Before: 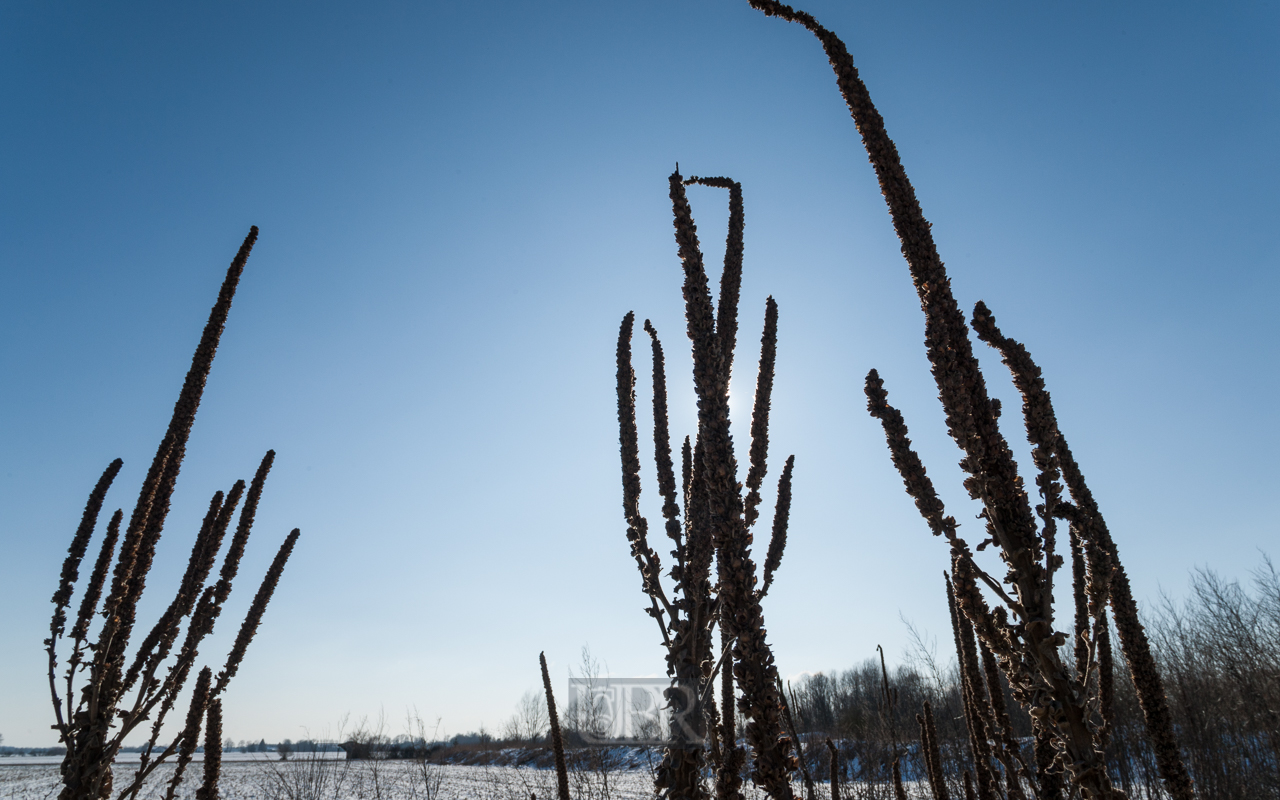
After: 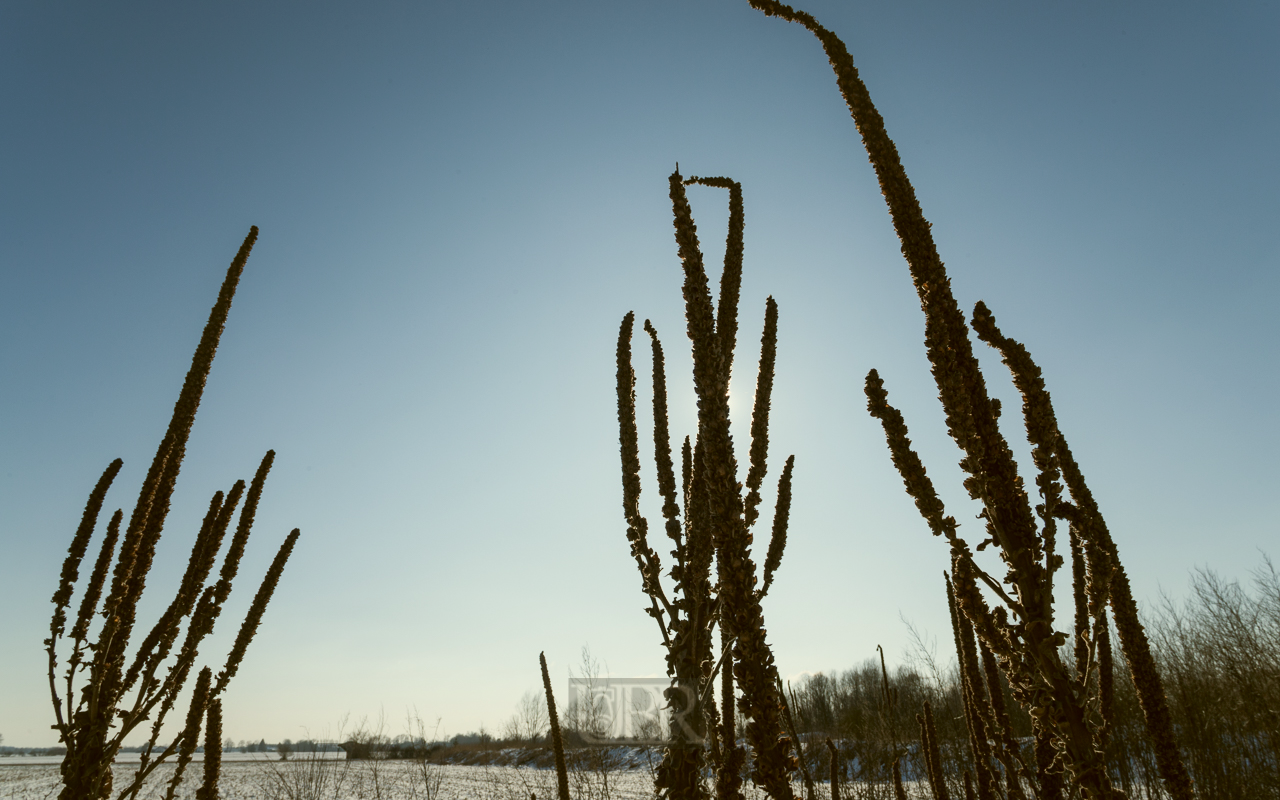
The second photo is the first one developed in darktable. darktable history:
color correction: highlights a* -1.62, highlights b* 10.01, shadows a* 0.755, shadows b* 18.65
contrast equalizer: octaves 7, y [[0.6 ×6], [0.55 ×6], [0 ×6], [0 ×6], [0 ×6]], mix -0.298
